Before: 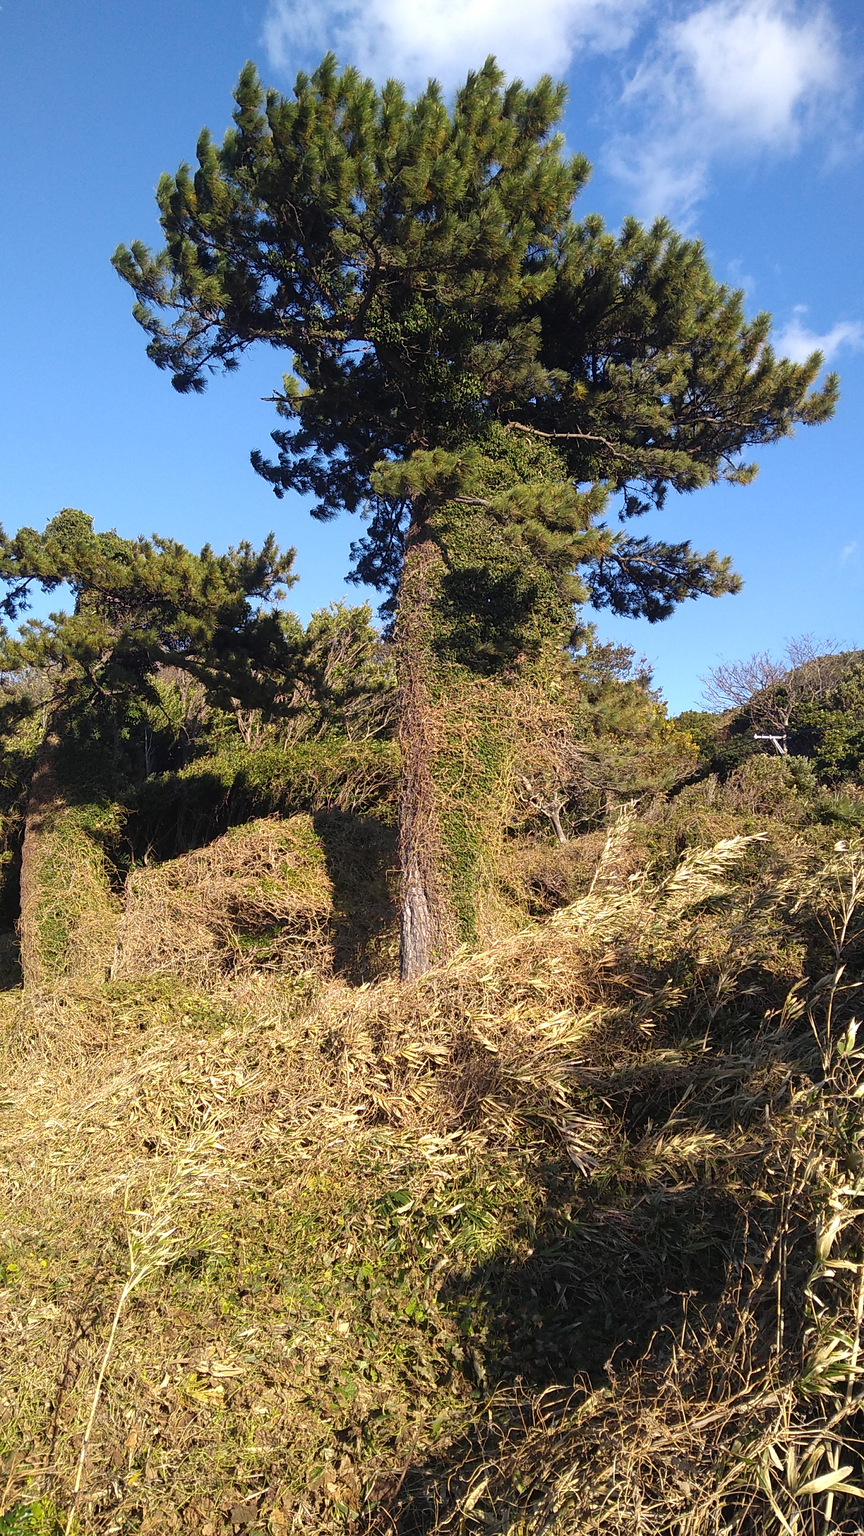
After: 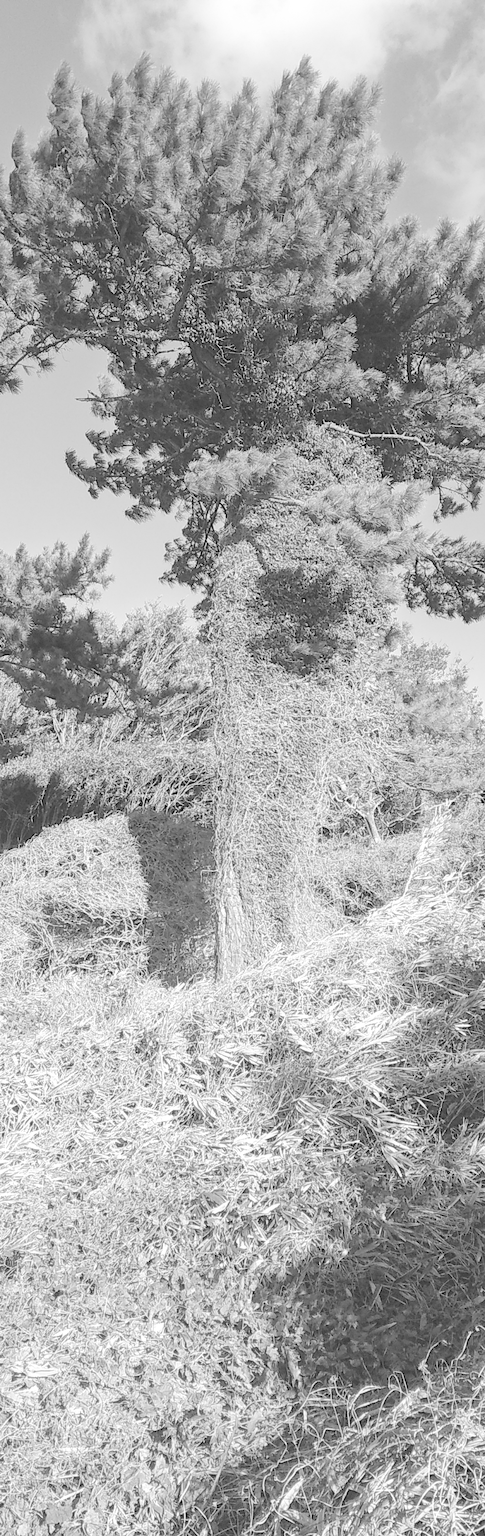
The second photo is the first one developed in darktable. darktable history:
white balance: red 1.066, blue 1.119
local contrast: highlights 100%, shadows 100%, detail 131%, midtone range 0.2
crop: left 21.496%, right 22.254%
monochrome: a 73.58, b 64.21
contrast brightness saturation: brightness 1
color balance rgb: perceptual saturation grading › global saturation 20%, global vibrance 20%
color contrast: green-magenta contrast 0.8, blue-yellow contrast 1.1, unbound 0
color correction: highlights a* 1.83, highlights b* 34.02, shadows a* -36.68, shadows b* -5.48
